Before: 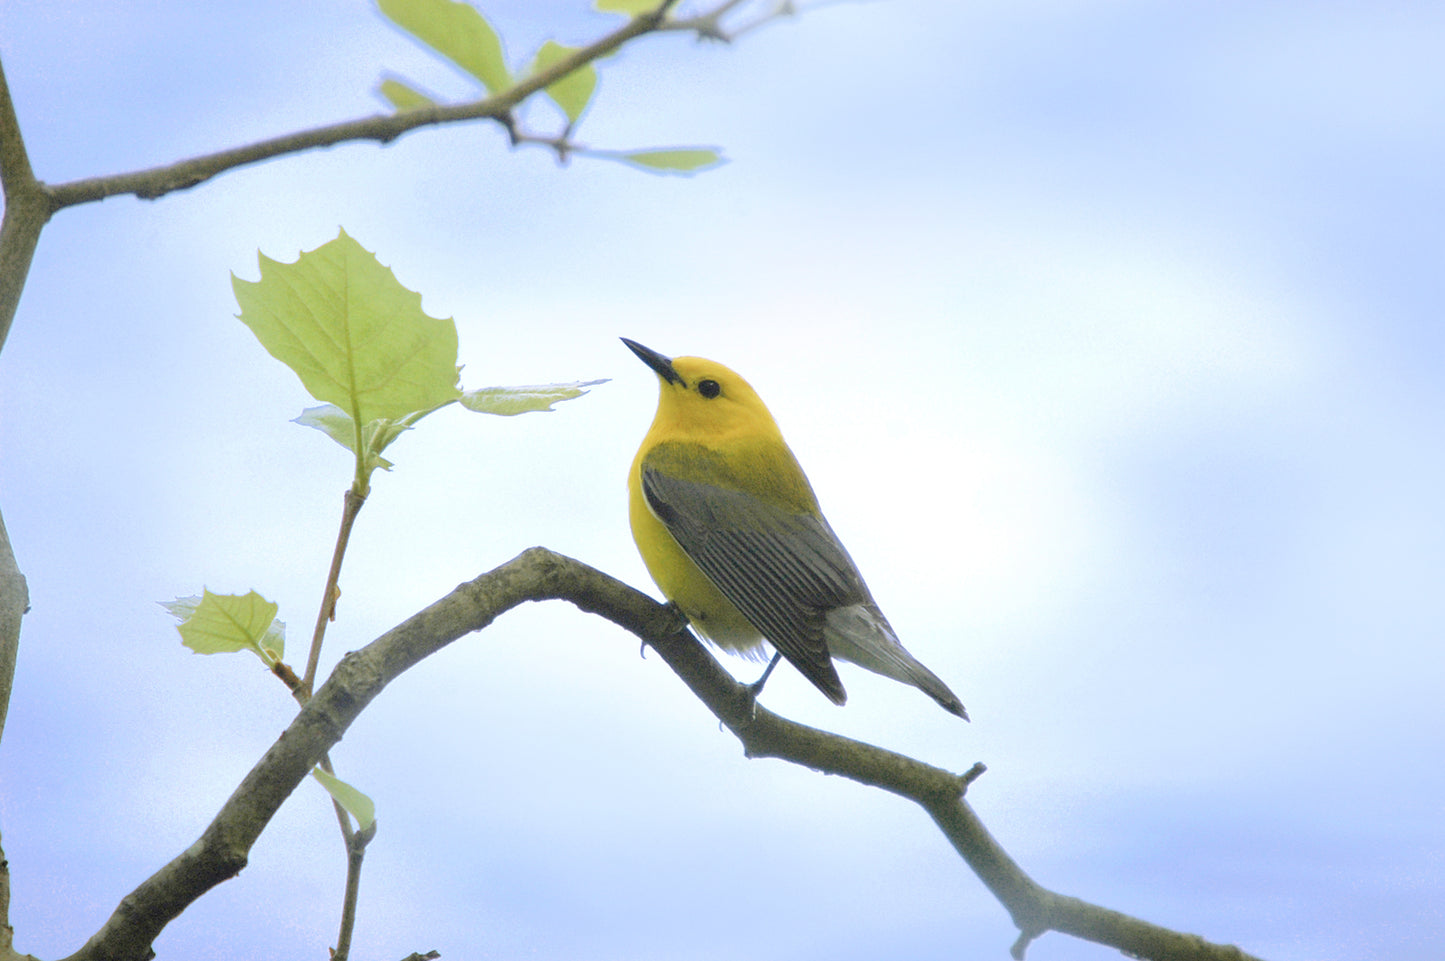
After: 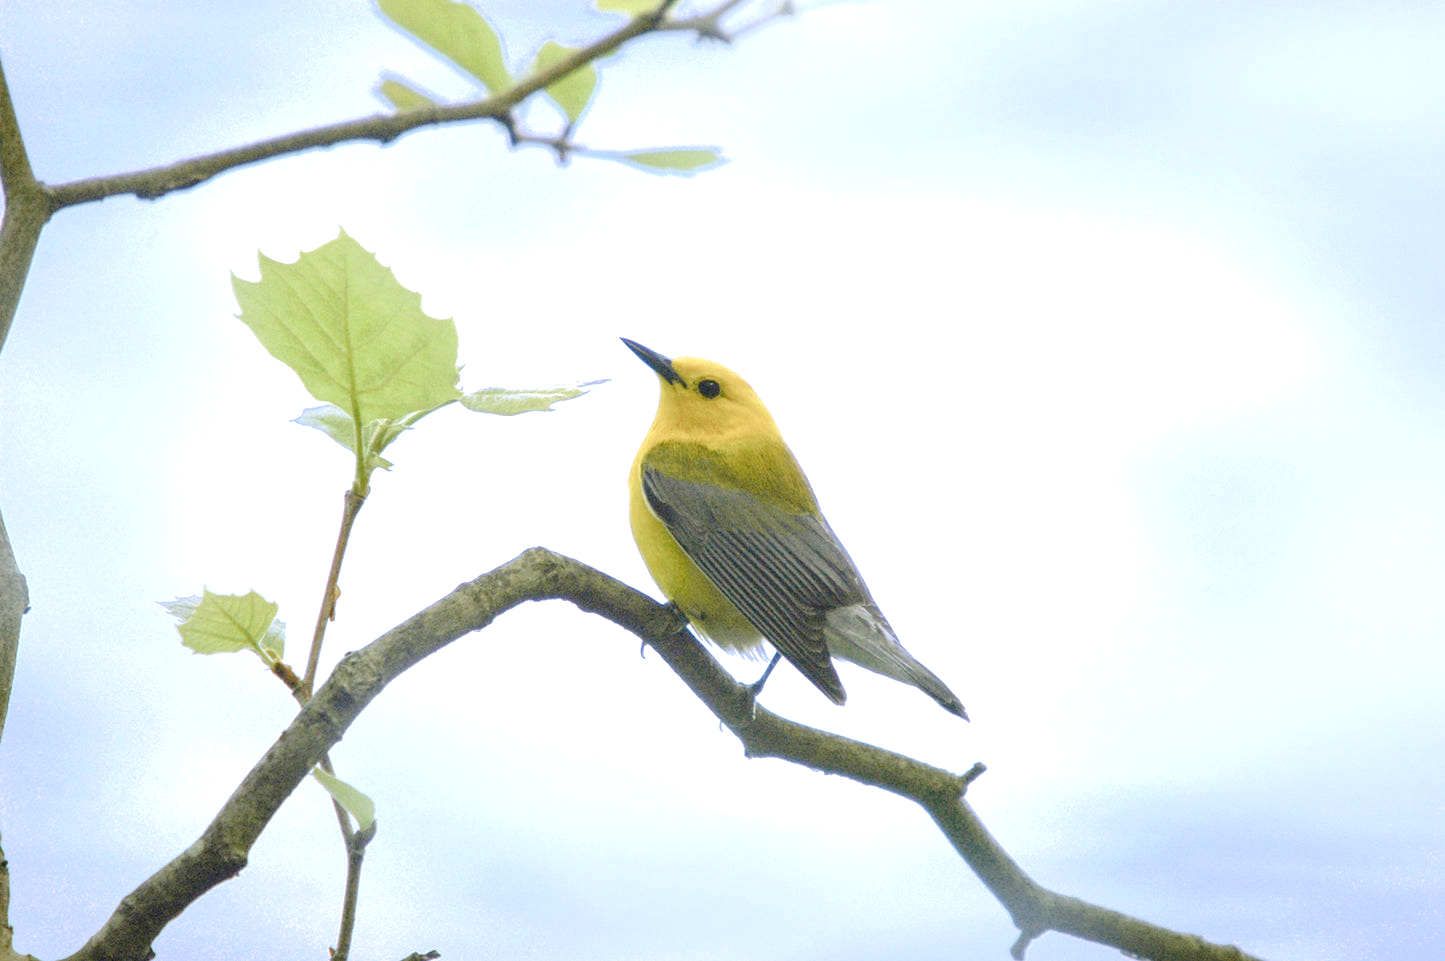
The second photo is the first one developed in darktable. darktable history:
local contrast: on, module defaults
color balance rgb: perceptual saturation grading › global saturation 20%, perceptual saturation grading › highlights -50%, perceptual saturation grading › shadows 30%, perceptual brilliance grading › global brilliance 10%, perceptual brilliance grading › shadows 15%
